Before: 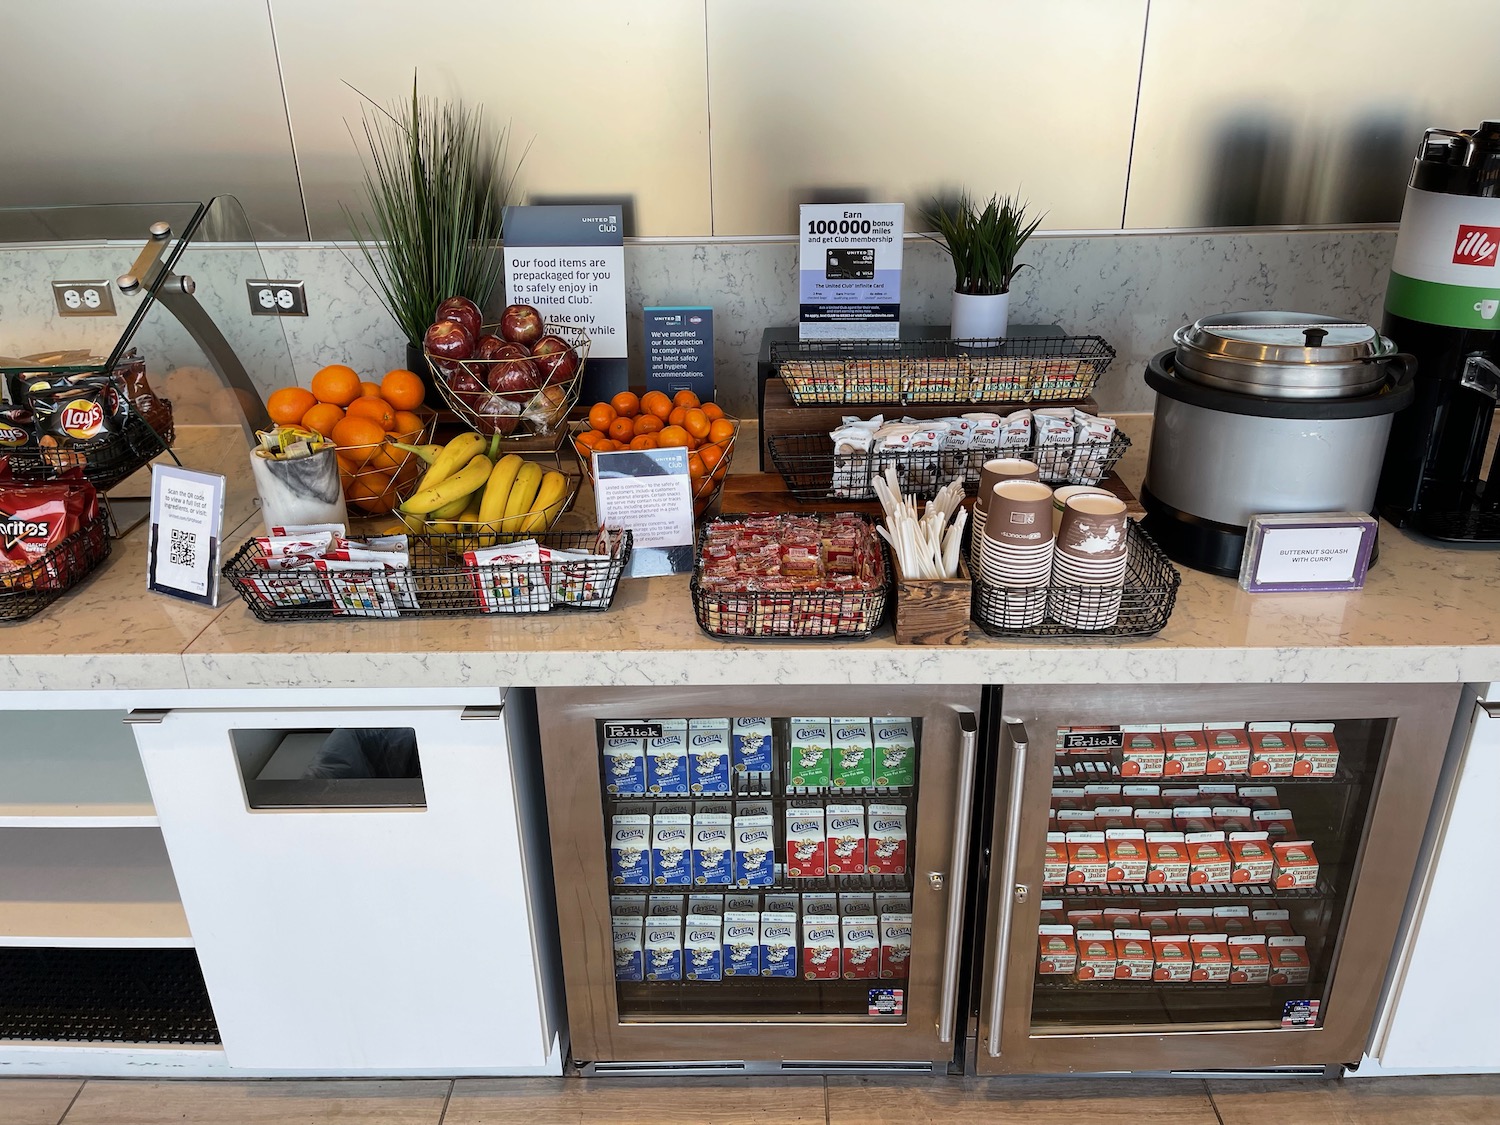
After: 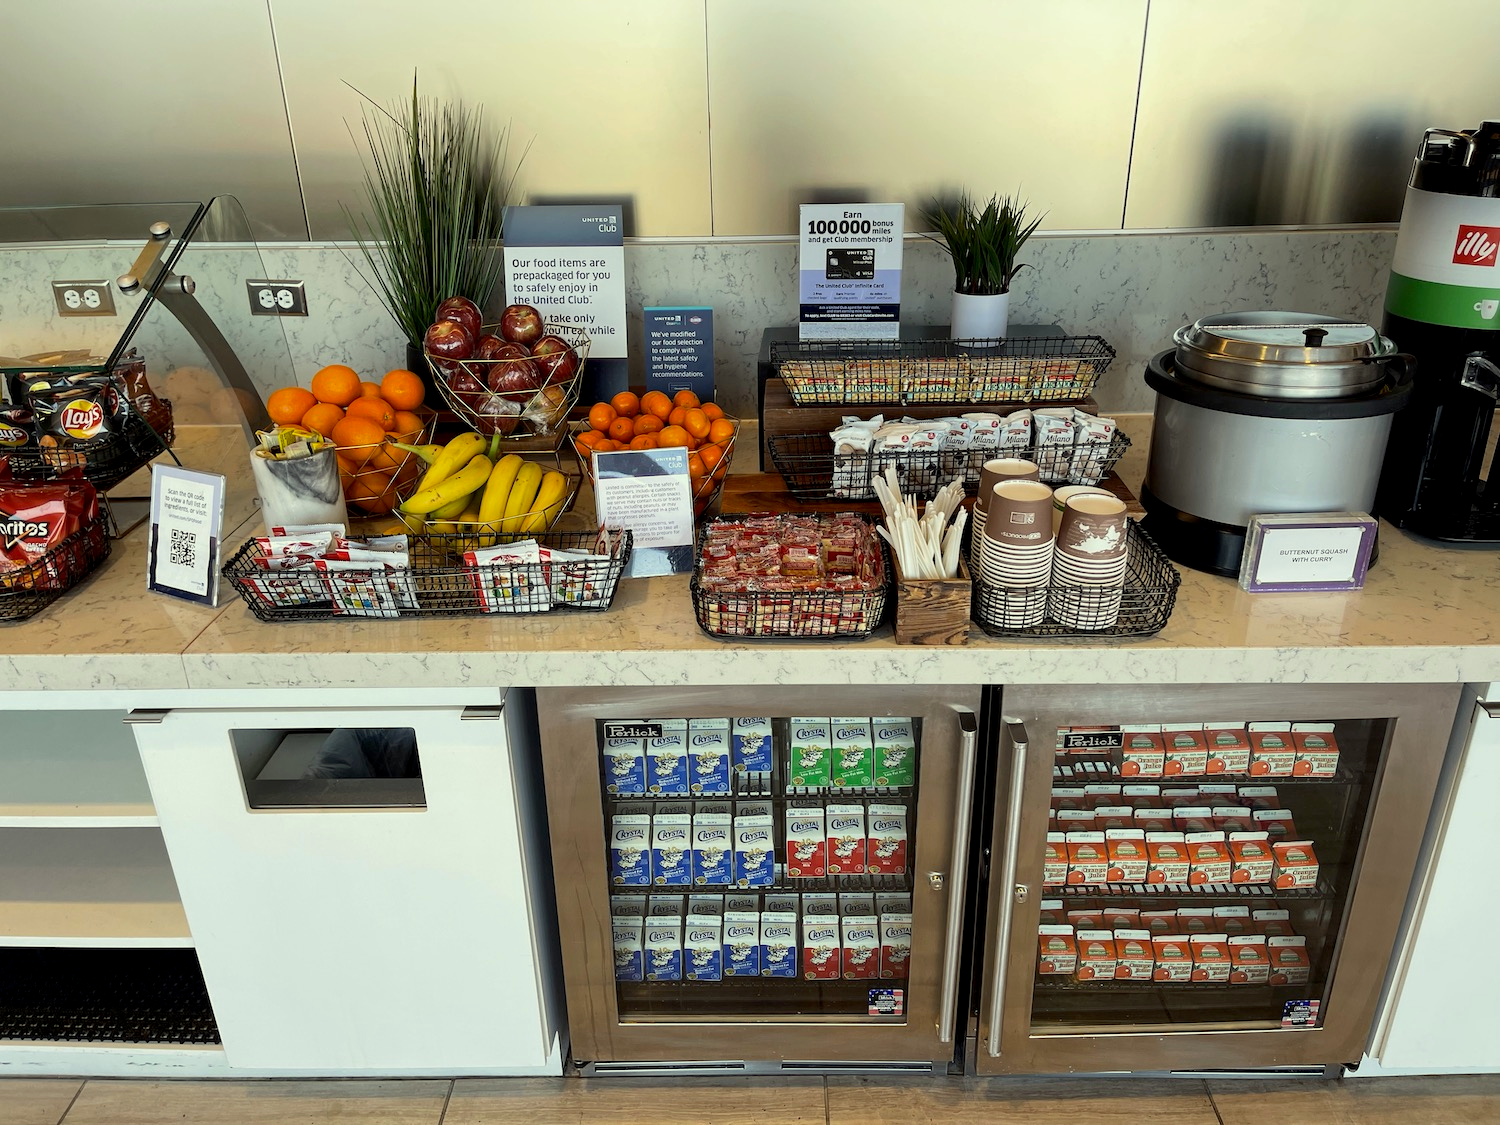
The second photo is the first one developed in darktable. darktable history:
color correction: highlights a* -5.94, highlights b* 10.68
